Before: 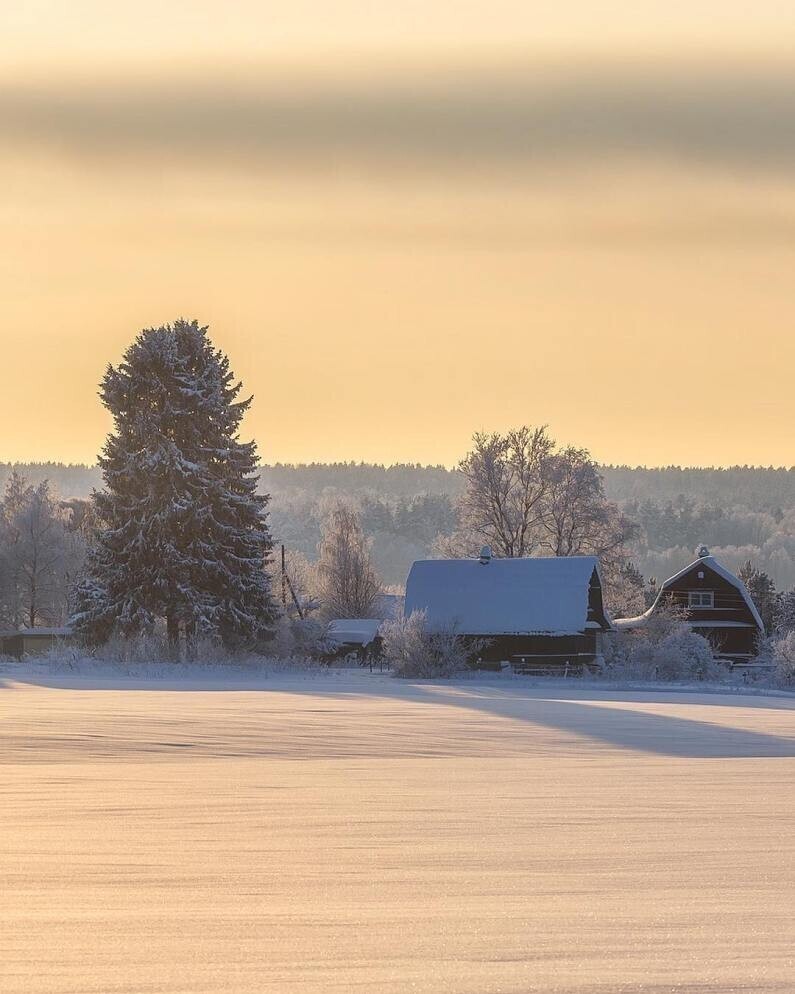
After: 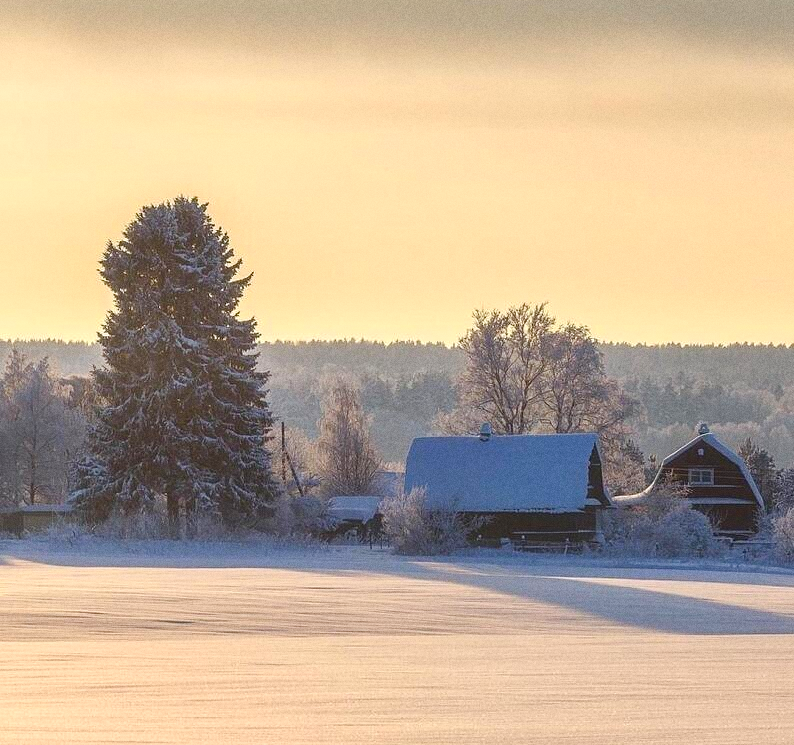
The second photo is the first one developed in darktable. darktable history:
grain: coarseness 0.09 ISO
color balance rgb: linear chroma grading › shadows 32%, linear chroma grading › global chroma -2%, linear chroma grading › mid-tones 4%, perceptual saturation grading › global saturation -2%, perceptual saturation grading › highlights -8%, perceptual saturation grading › mid-tones 8%, perceptual saturation grading › shadows 4%, perceptual brilliance grading › highlights 8%, perceptual brilliance grading › mid-tones 4%, perceptual brilliance grading › shadows 2%, global vibrance 16%, saturation formula JzAzBz (2021)
crop and rotate: top 12.5%, bottom 12.5%
